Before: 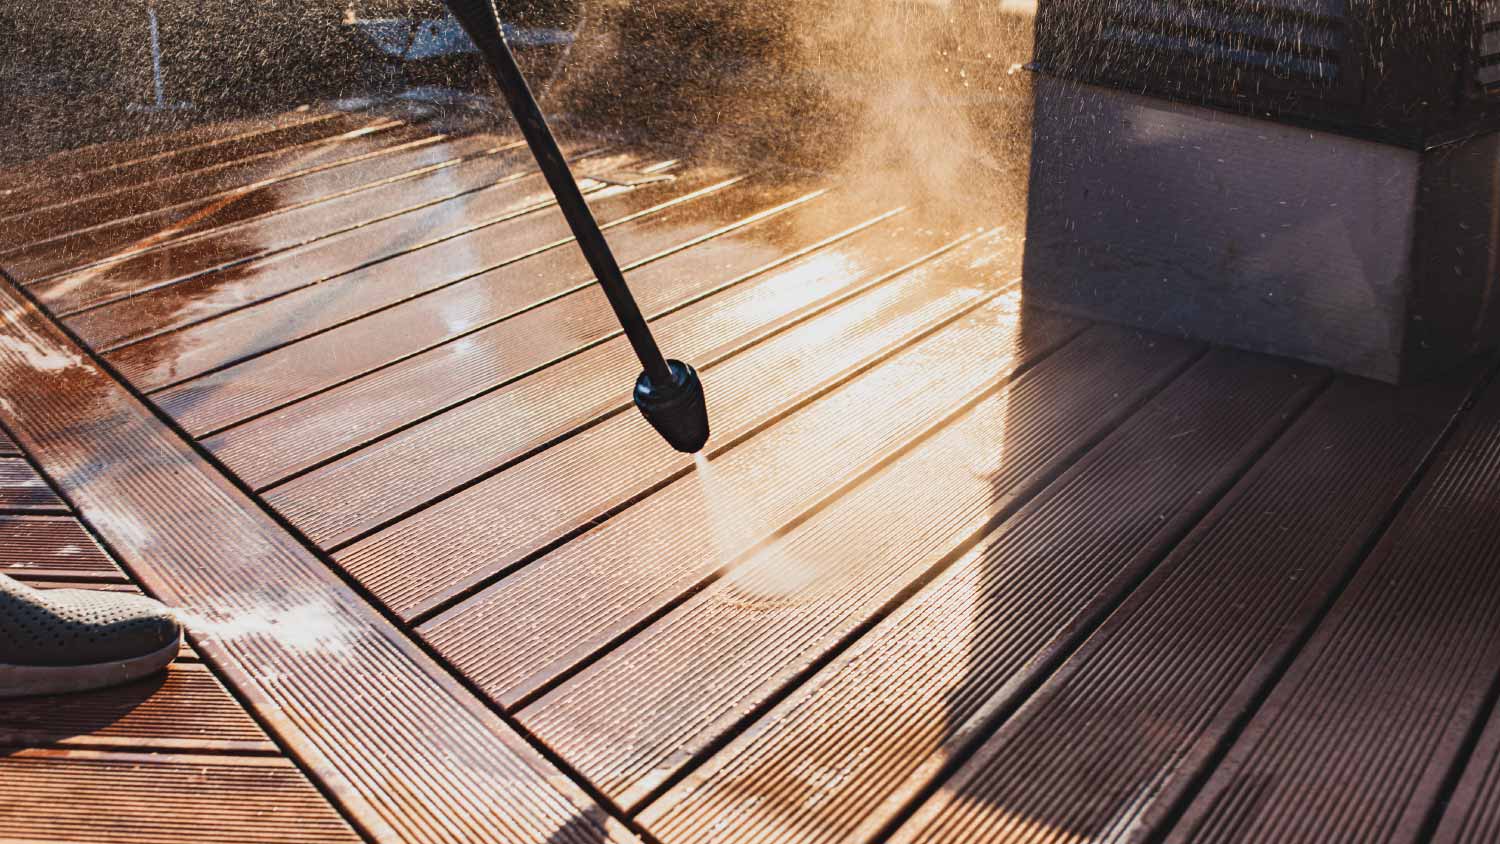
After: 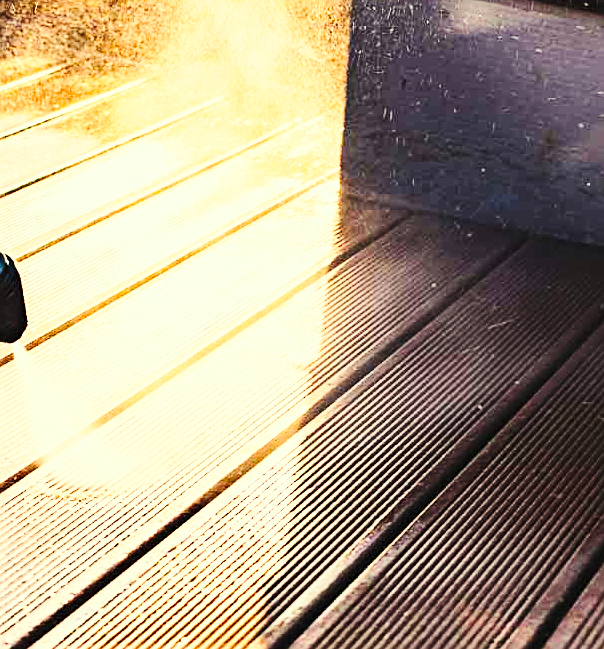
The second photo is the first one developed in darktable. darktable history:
tone equalizer: -8 EV -0.385 EV, -7 EV -0.428 EV, -6 EV -0.345 EV, -5 EV -0.189 EV, -3 EV 0.236 EV, -2 EV 0.346 EV, -1 EV 0.376 EV, +0 EV 0.416 EV, mask exposure compensation -0.496 EV
sharpen: amount 0.574
crop: left 45.49%, top 13.057%, right 14.212%, bottom 9.983%
tone curve: curves: ch0 [(0, 0) (0.055, 0.05) (0.258, 0.287) (0.434, 0.526) (0.517, 0.648) (0.745, 0.874) (1, 1)]; ch1 [(0, 0) (0.346, 0.307) (0.418, 0.383) (0.46, 0.439) (0.482, 0.493) (0.502, 0.503) (0.517, 0.514) (0.55, 0.561) (0.588, 0.603) (0.646, 0.688) (1, 1)]; ch2 [(0, 0) (0.346, 0.34) (0.431, 0.45) (0.485, 0.499) (0.5, 0.503) (0.527, 0.525) (0.545, 0.562) (0.679, 0.706) (1, 1)], color space Lab, linked channels, preserve colors none
base curve: curves: ch0 [(0, 0) (0.028, 0.03) (0.121, 0.232) (0.46, 0.748) (0.859, 0.968) (1, 1)], preserve colors none
color correction: highlights a* -5.63, highlights b* 11.14
